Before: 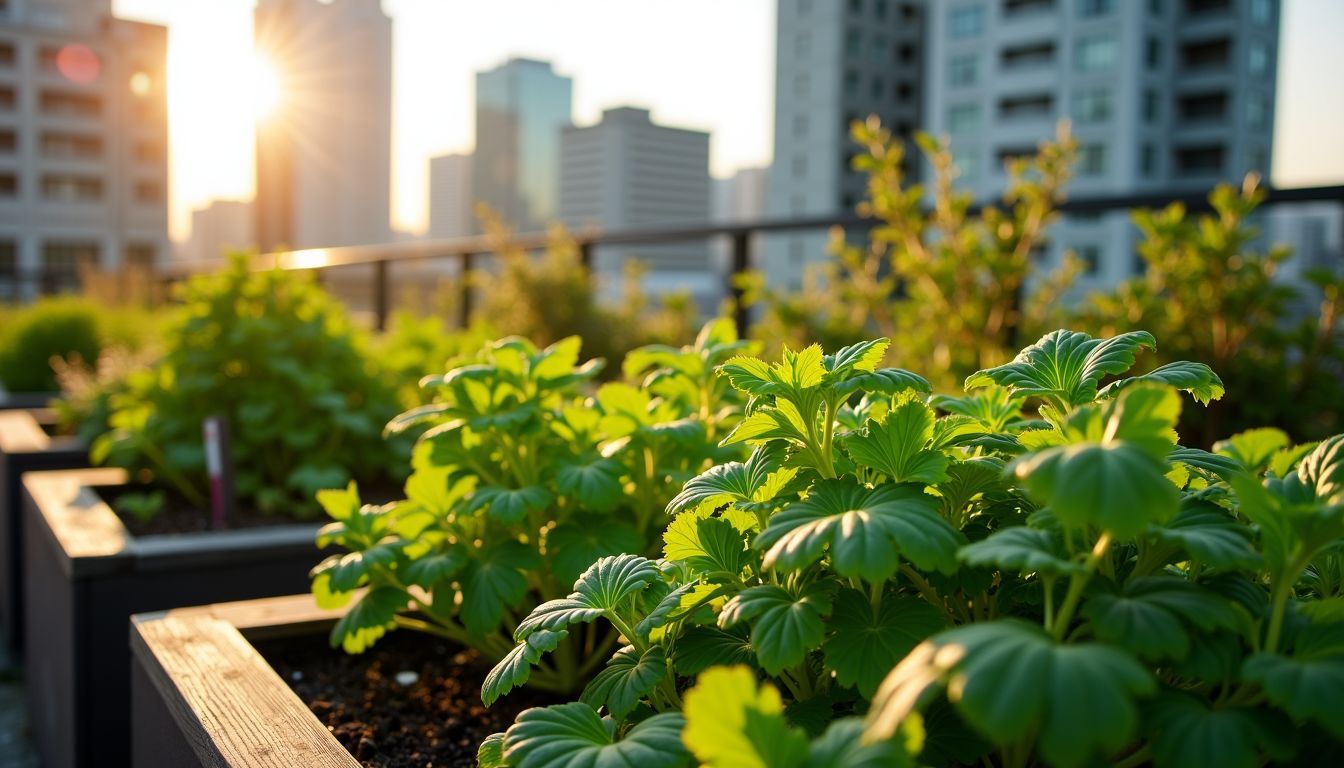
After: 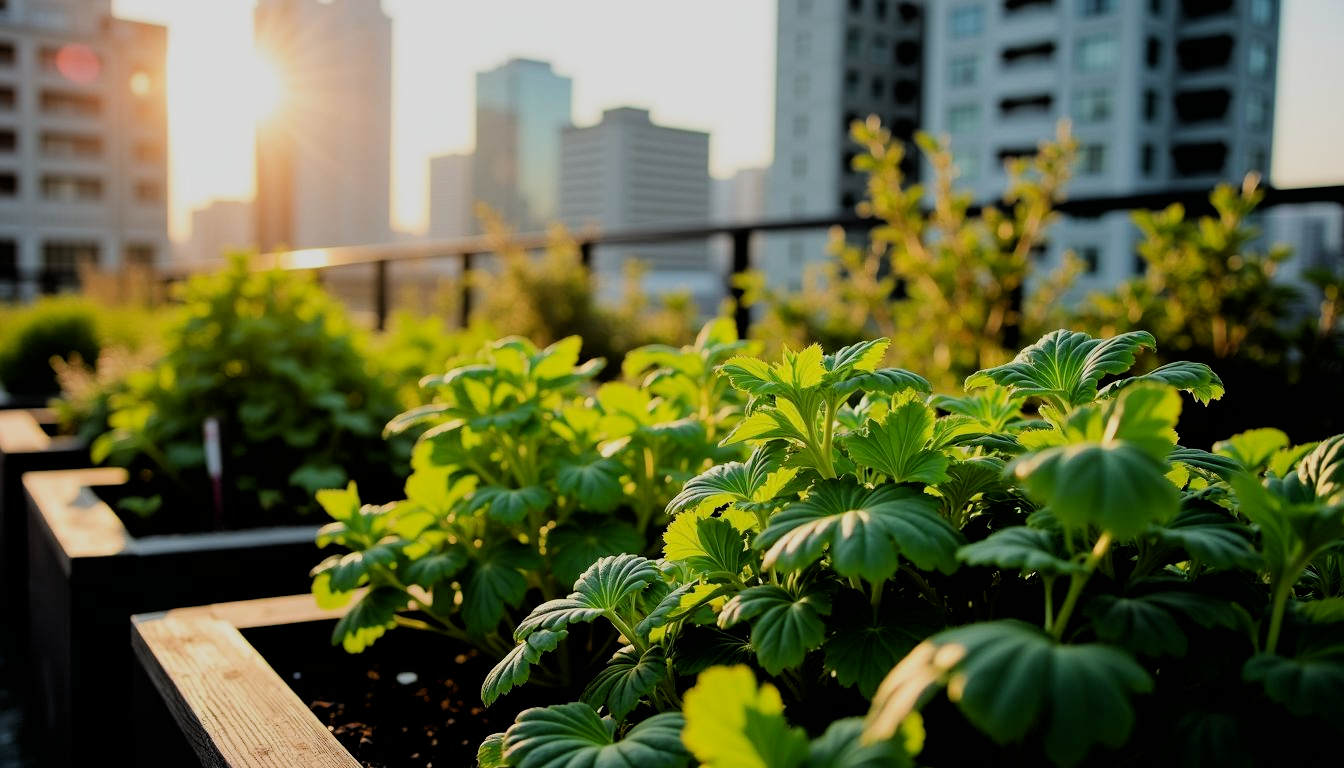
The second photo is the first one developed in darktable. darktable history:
exposure: black level correction 0.002, compensate exposure bias true, compensate highlight preservation false
filmic rgb: black relative exposure -4.4 EV, white relative exposure 5.01 EV, hardness 2.19, latitude 40.18%, contrast 1.152, highlights saturation mix 10.41%, shadows ↔ highlights balance 0.867%
